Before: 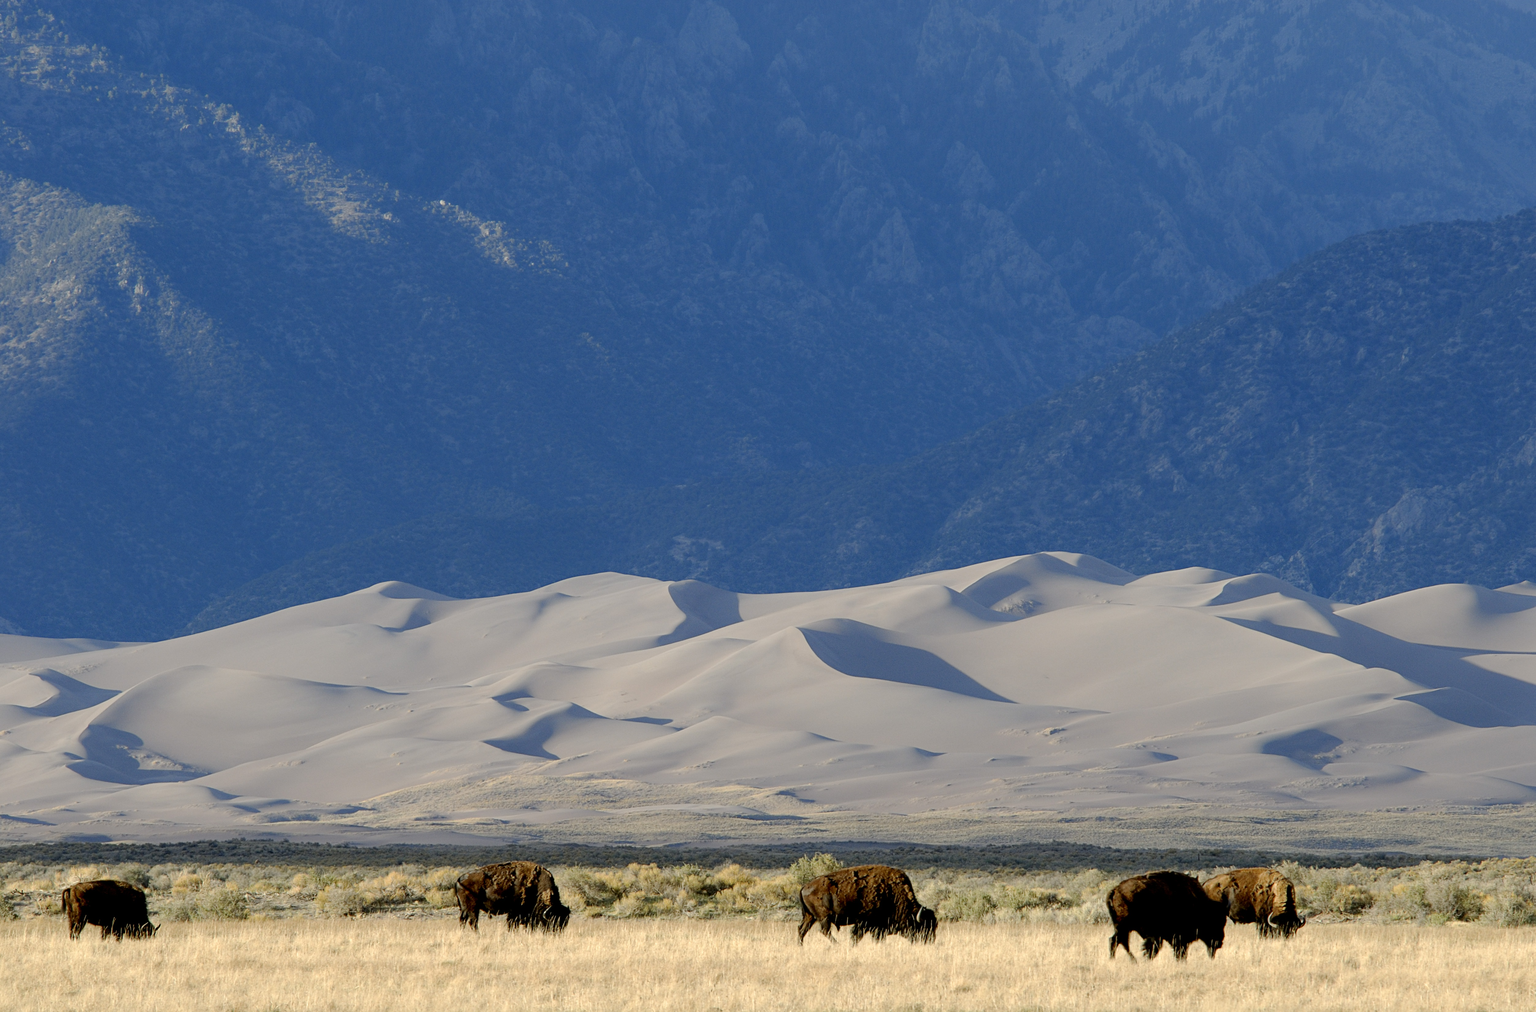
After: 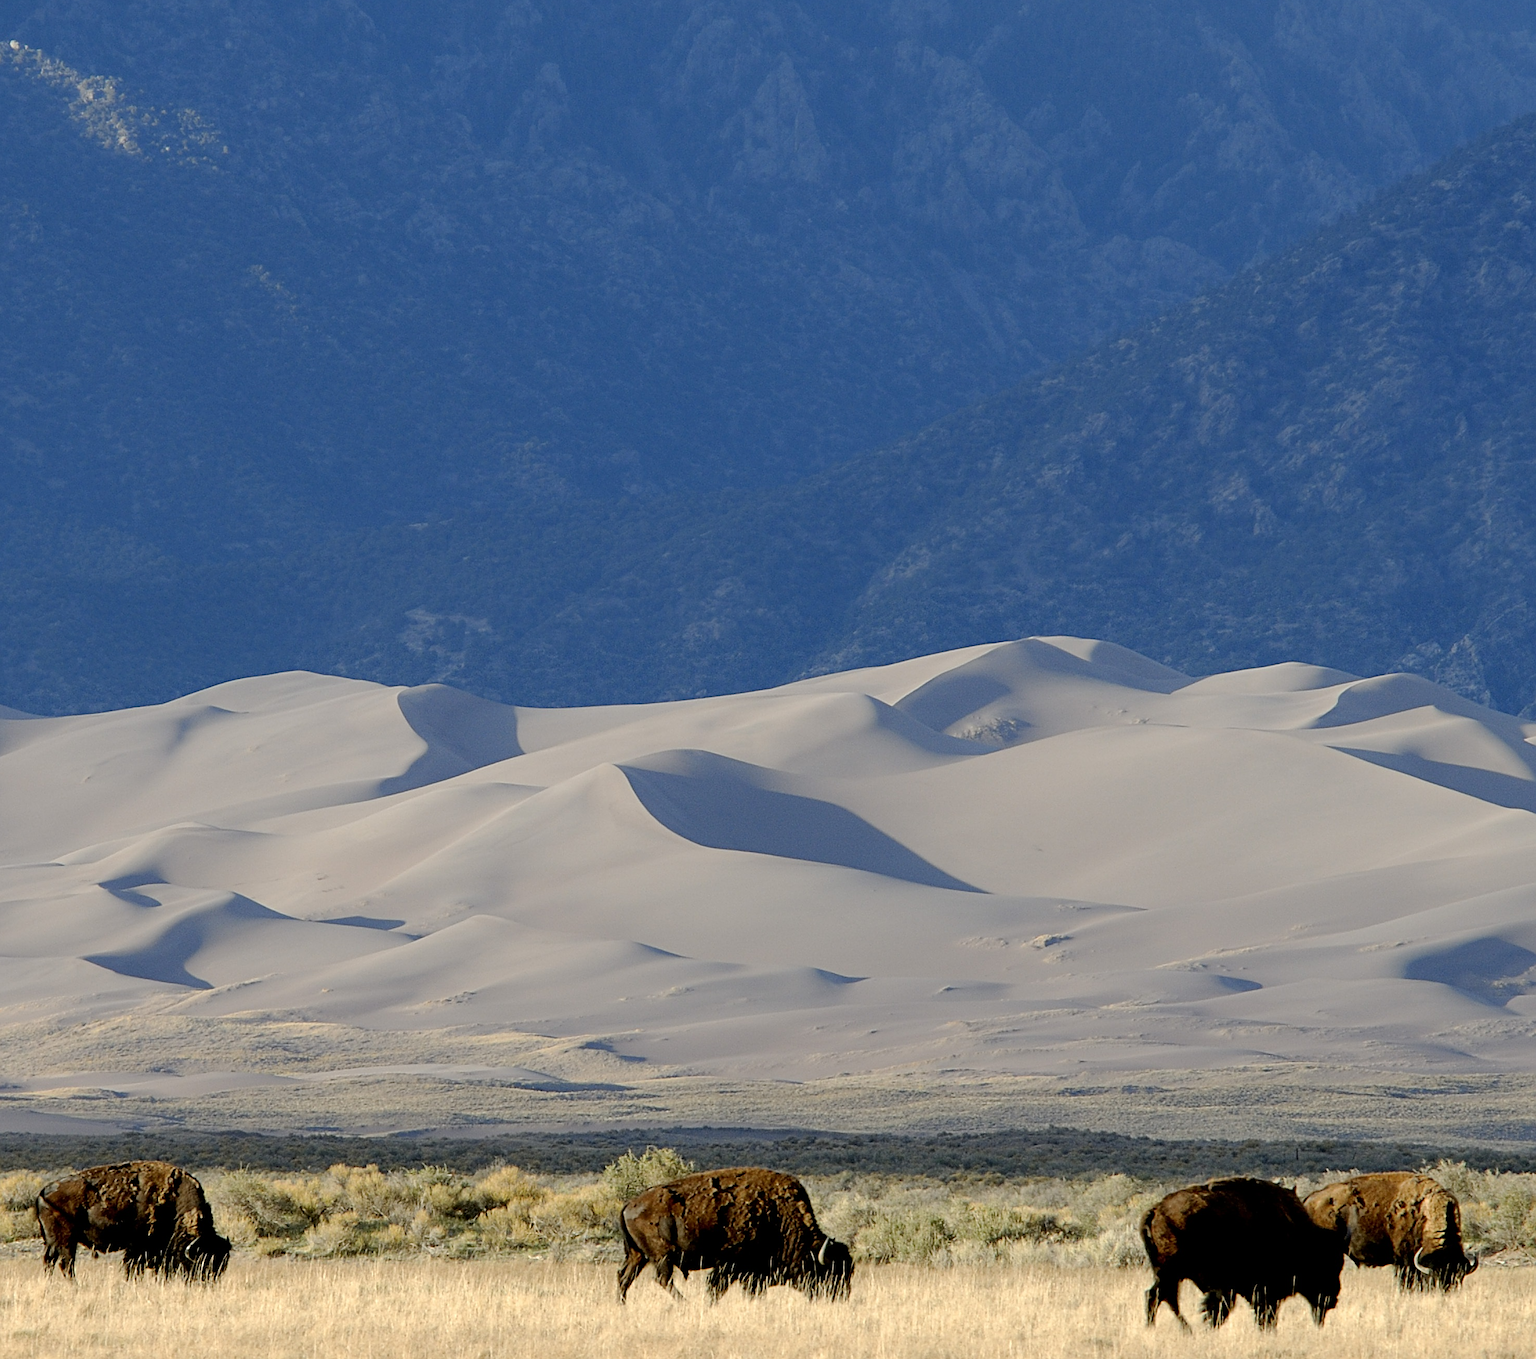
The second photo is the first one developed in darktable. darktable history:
sharpen: on, module defaults
crop and rotate: left 28.294%, top 17.436%, right 12.721%, bottom 3.301%
